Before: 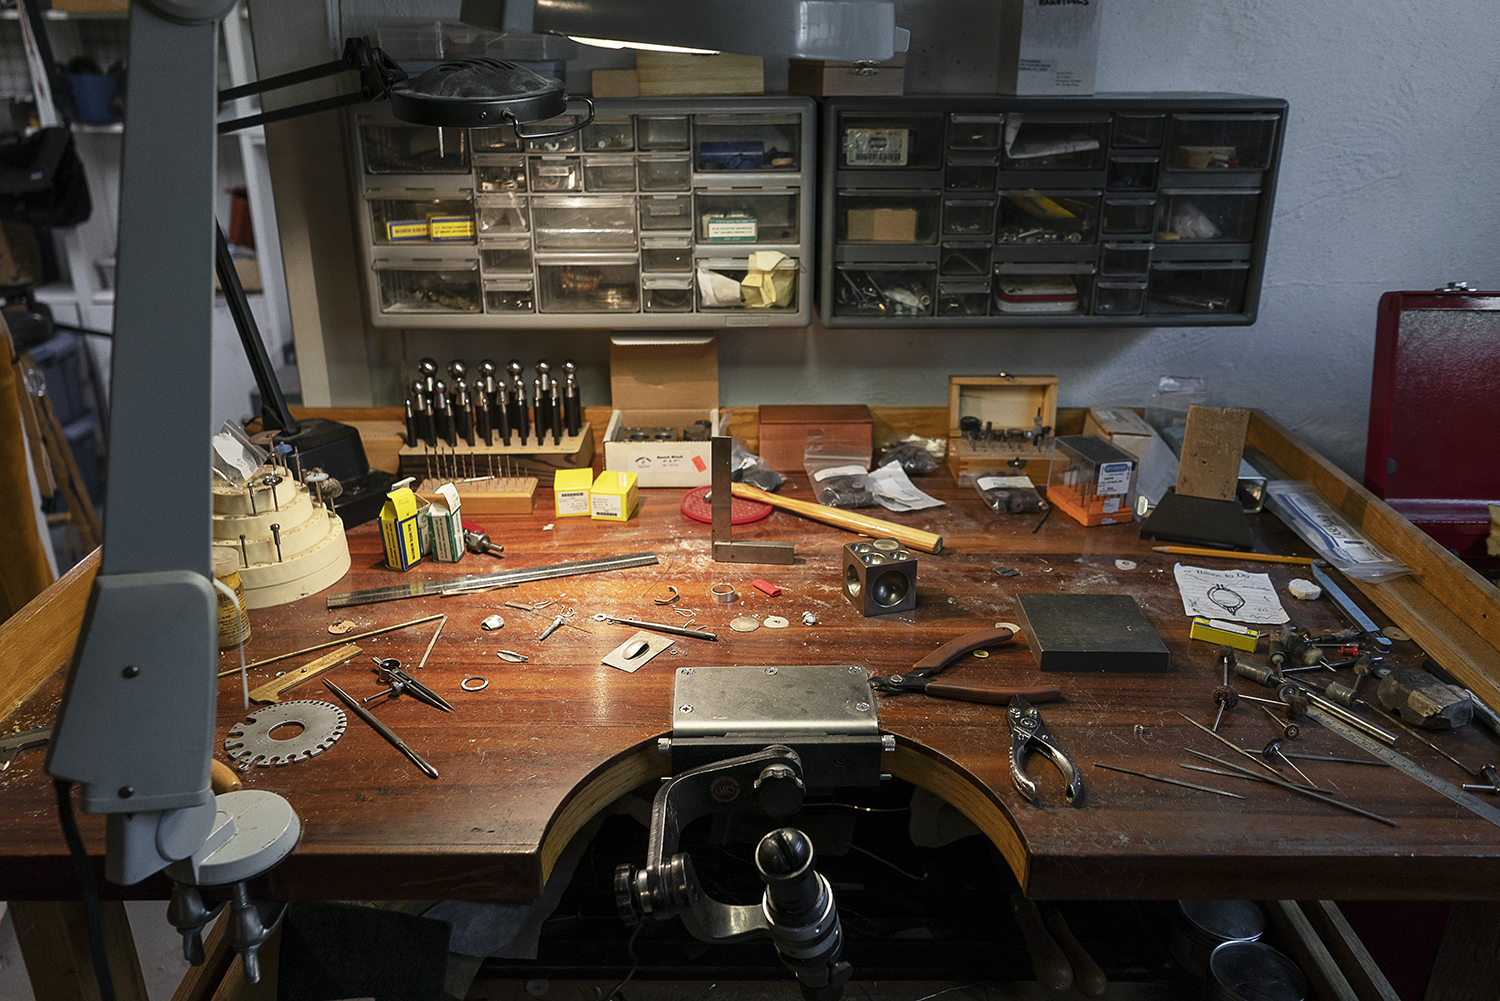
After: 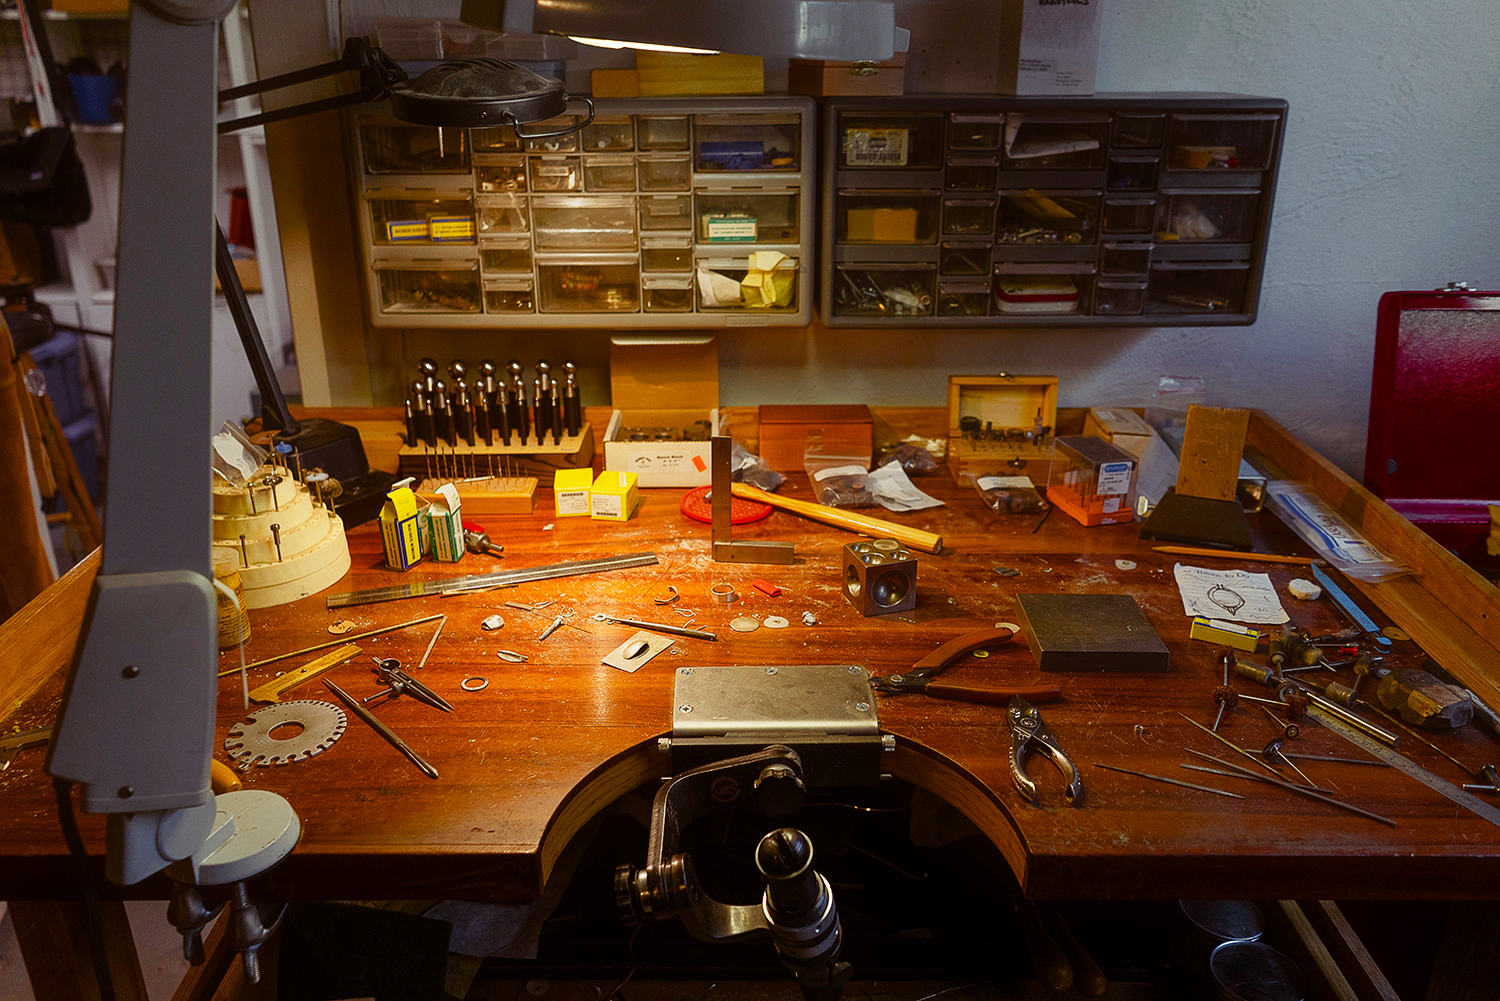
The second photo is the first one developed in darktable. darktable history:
color balance rgb: shadows lift › luminance 0.306%, shadows lift › chroma 6.903%, shadows lift › hue 300.82°, power › chroma 2.508%, power › hue 70.94°, linear chroma grading › global chroma 19.575%, perceptual saturation grading › global saturation 20%, perceptual saturation grading › highlights -24.977%, perceptual saturation grading › shadows 49.617%
contrast equalizer: y [[0.48, 0.654, 0.731, 0.706, 0.772, 0.382], [0.55 ×6], [0 ×6], [0 ×6], [0 ×6]], mix -0.197
